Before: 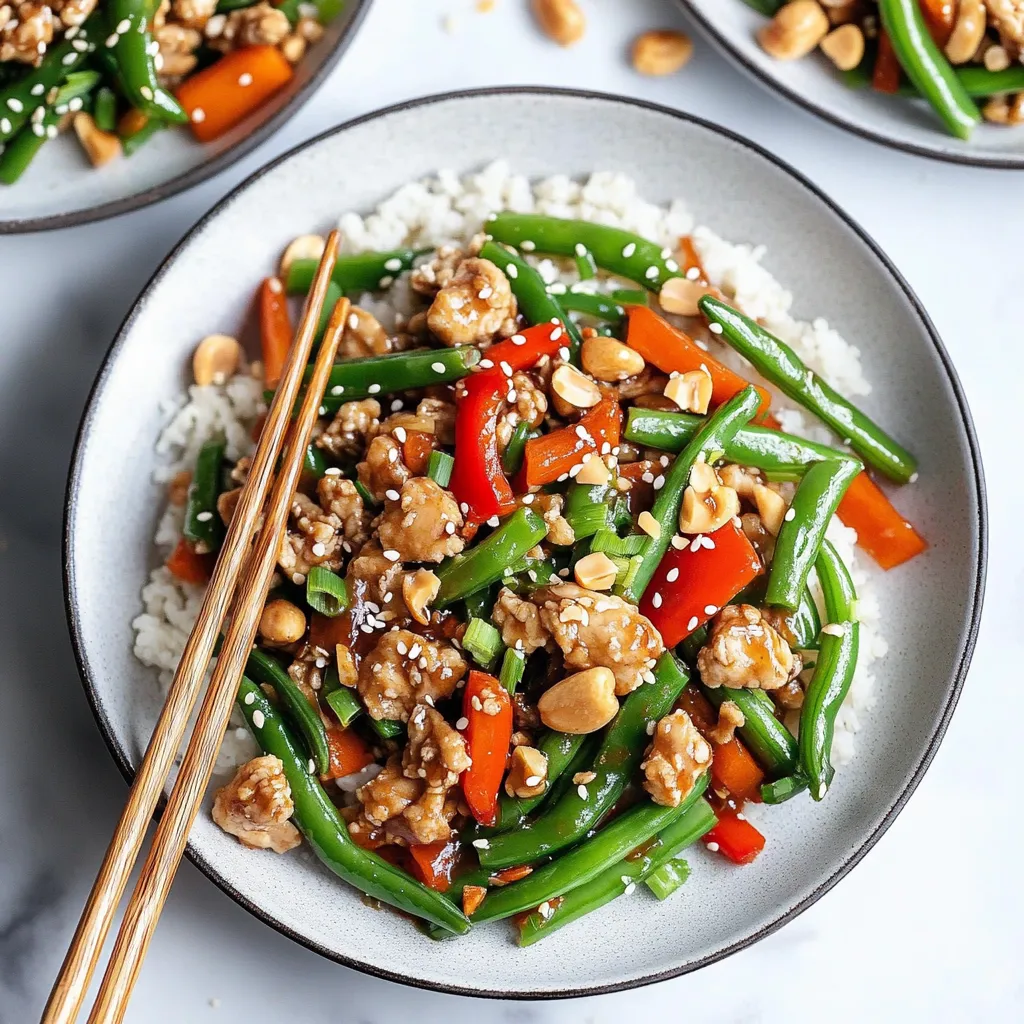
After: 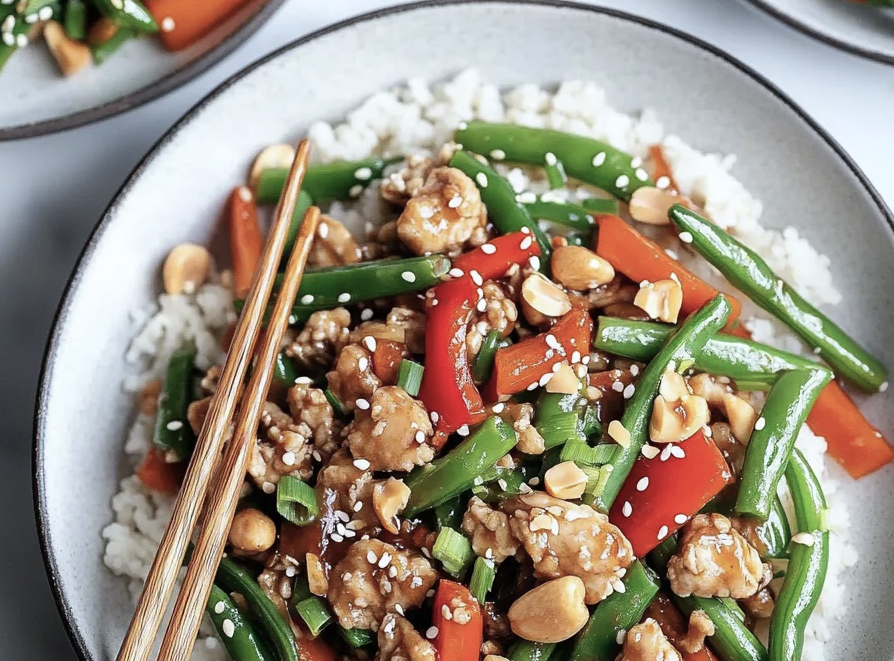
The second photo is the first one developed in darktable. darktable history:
color balance: input saturation 80.07%
white balance: red 0.982, blue 1.018
crop: left 3.015%, top 8.969%, right 9.647%, bottom 26.457%
